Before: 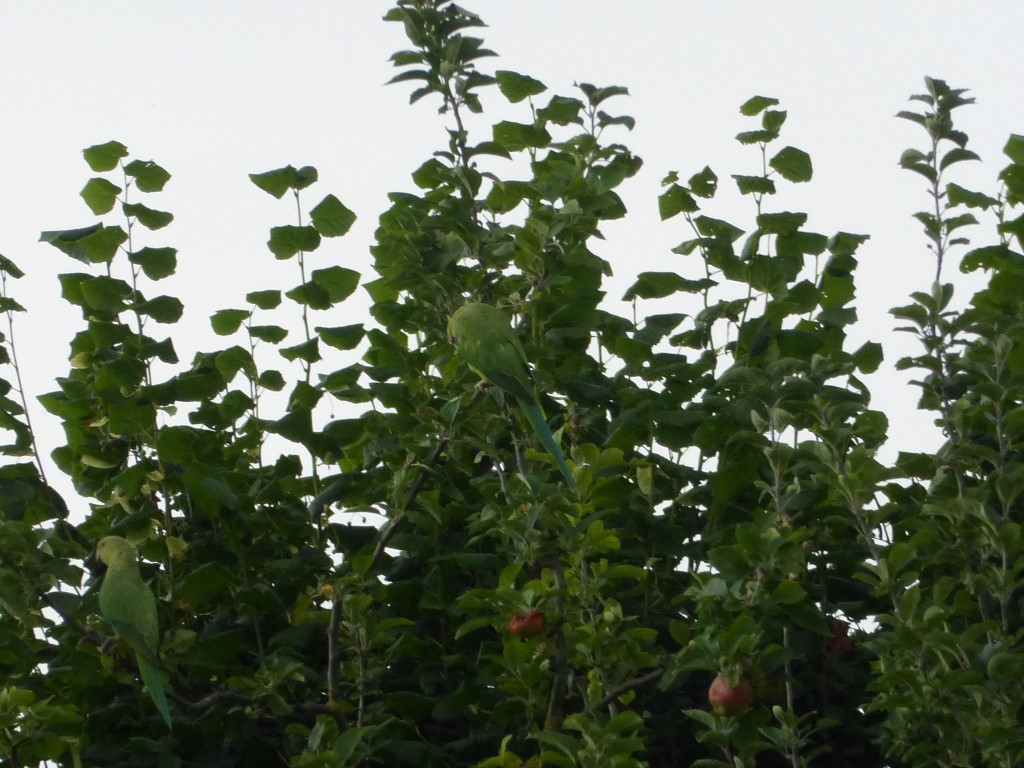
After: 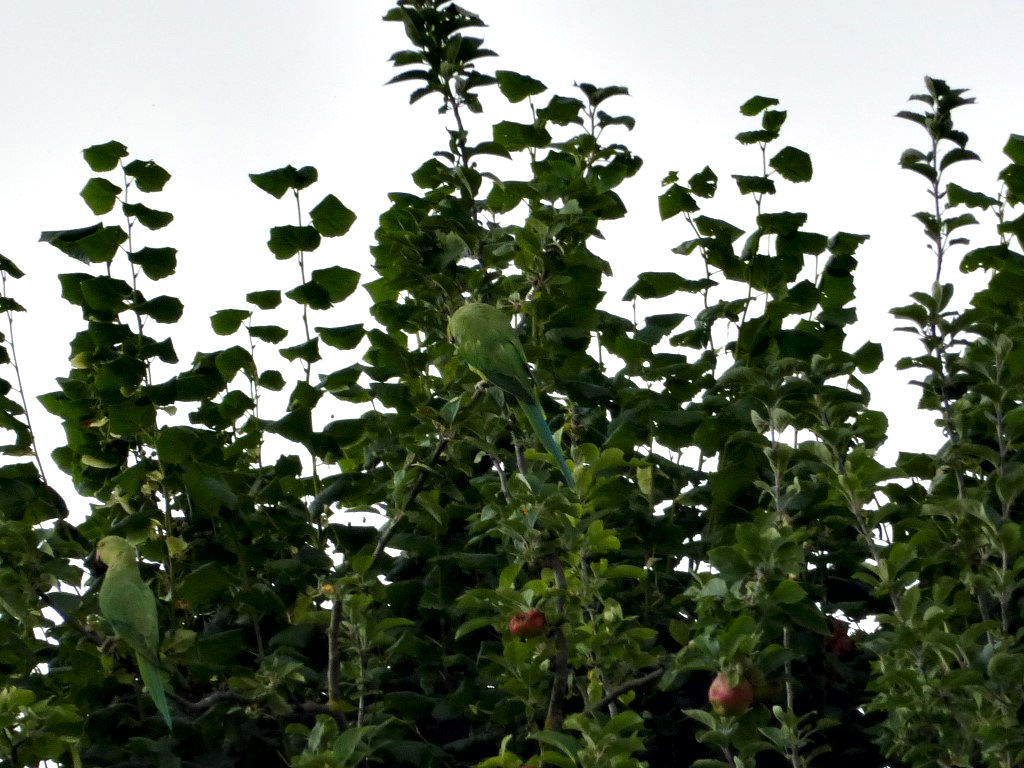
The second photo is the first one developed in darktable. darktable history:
local contrast: mode bilateral grid, contrast 16, coarseness 37, detail 105%, midtone range 0.2
contrast equalizer: y [[0.6 ×6], [0.55 ×6], [0 ×6], [0 ×6], [0 ×6]]
